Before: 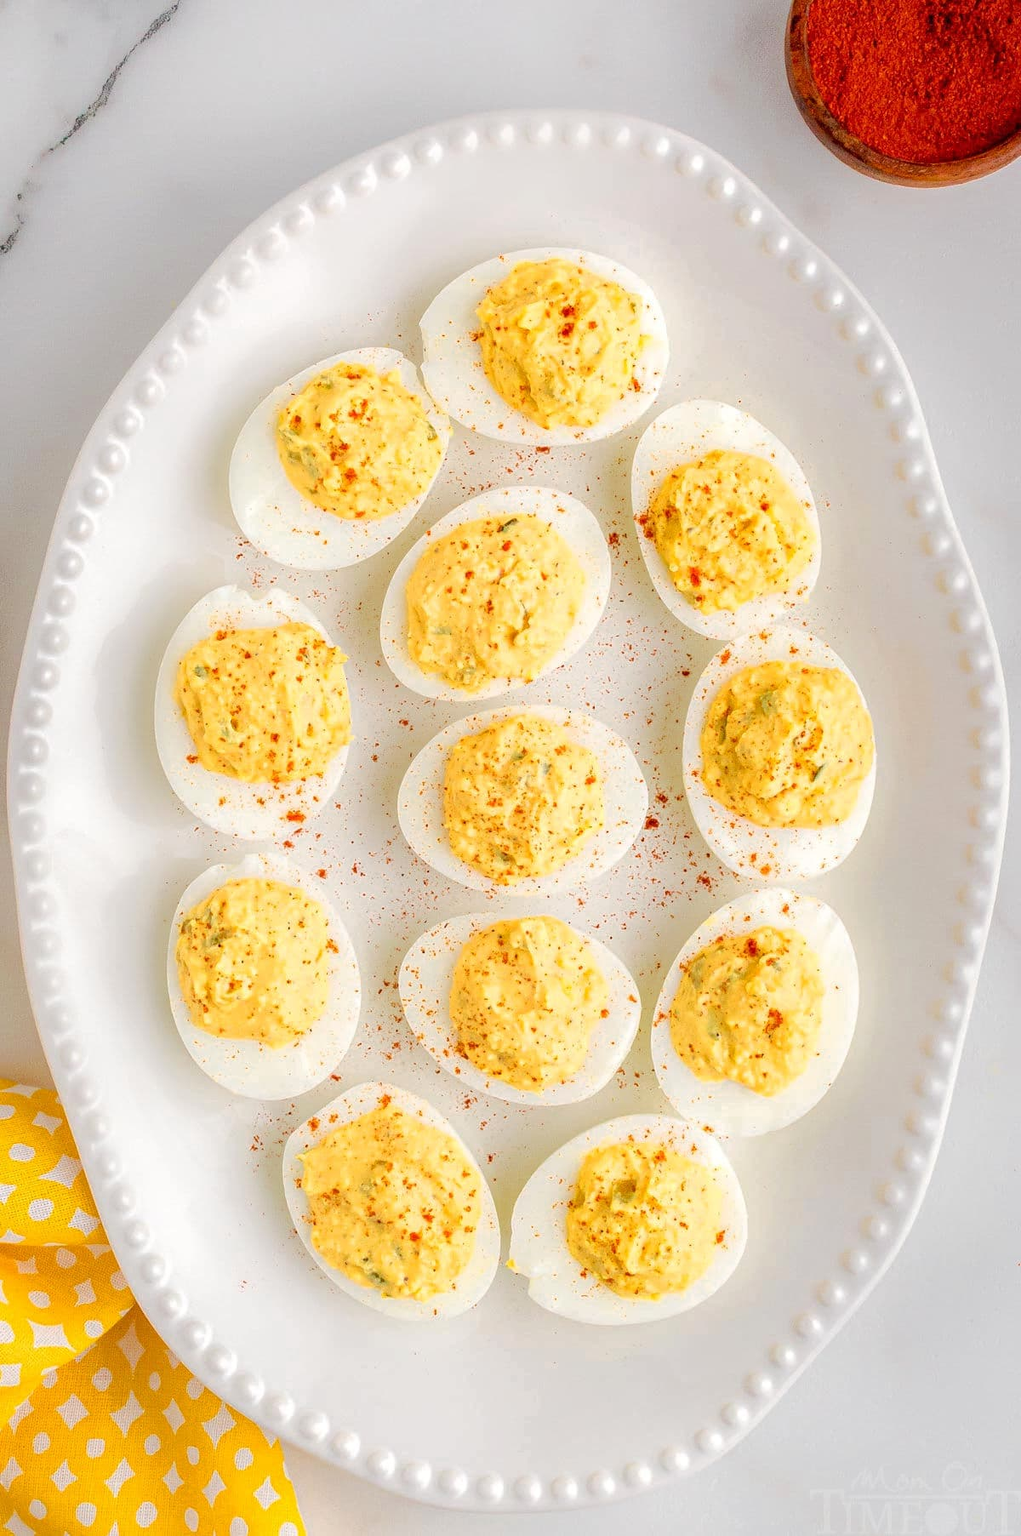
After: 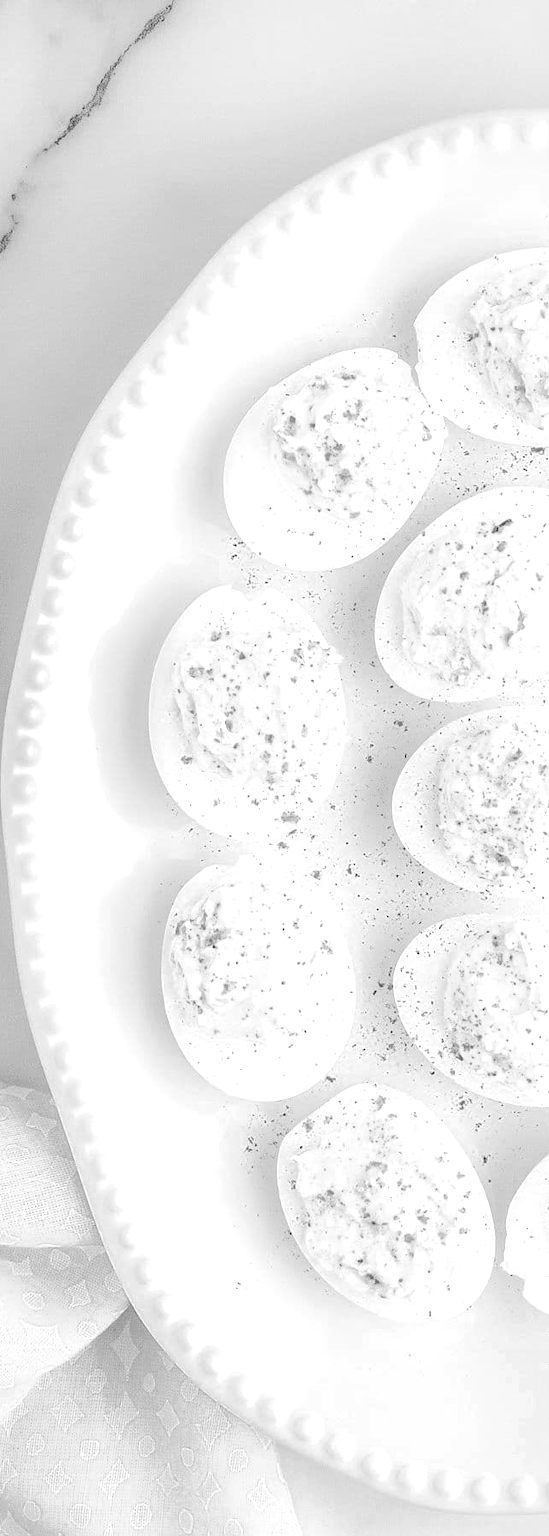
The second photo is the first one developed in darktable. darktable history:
crop: left 0.587%, right 45.588%, bottom 0.086%
contrast brightness saturation: saturation -1
white balance: red 1.467, blue 0.684
